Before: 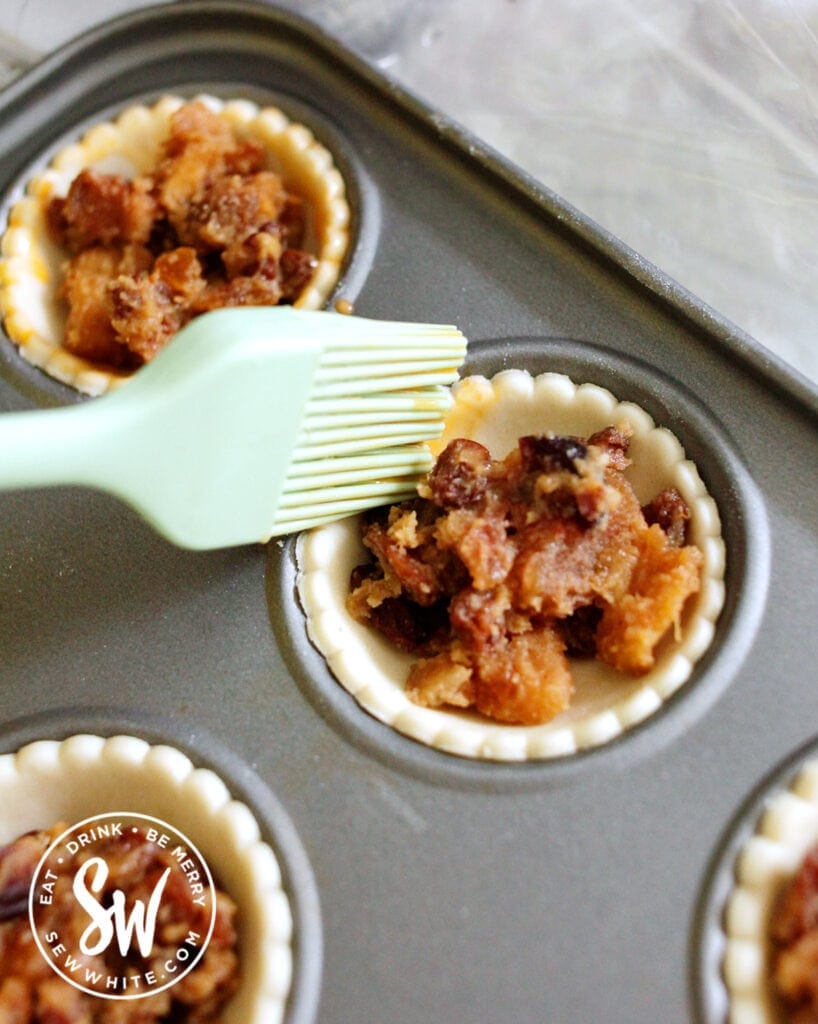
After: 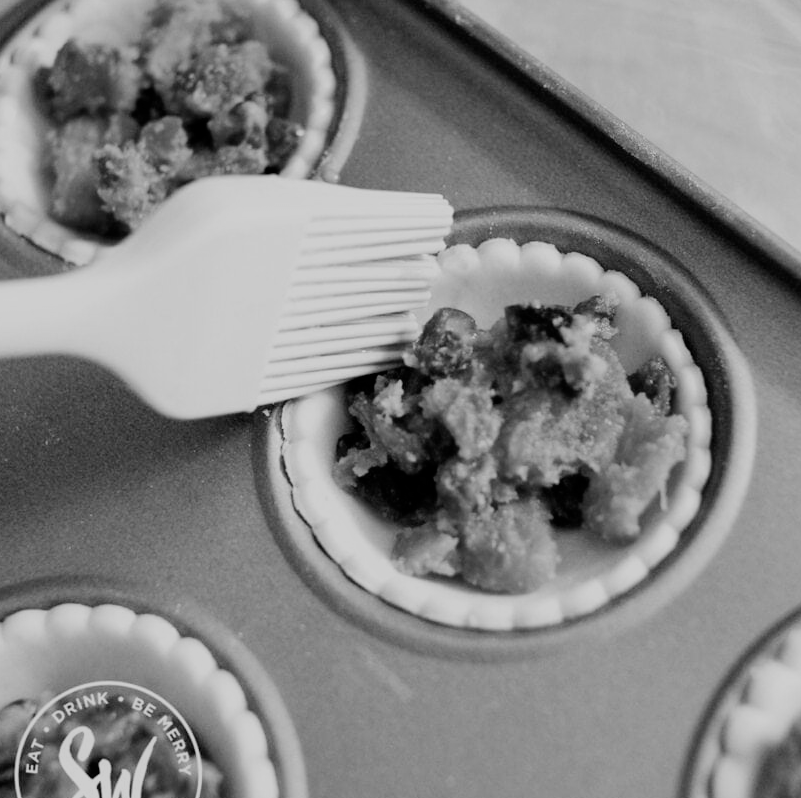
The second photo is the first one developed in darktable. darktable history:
crop and rotate: left 1.814%, top 12.818%, right 0.25%, bottom 9.225%
monochrome: on, module defaults
filmic rgb: black relative exposure -7.15 EV, white relative exposure 5.36 EV, hardness 3.02, color science v6 (2022)
